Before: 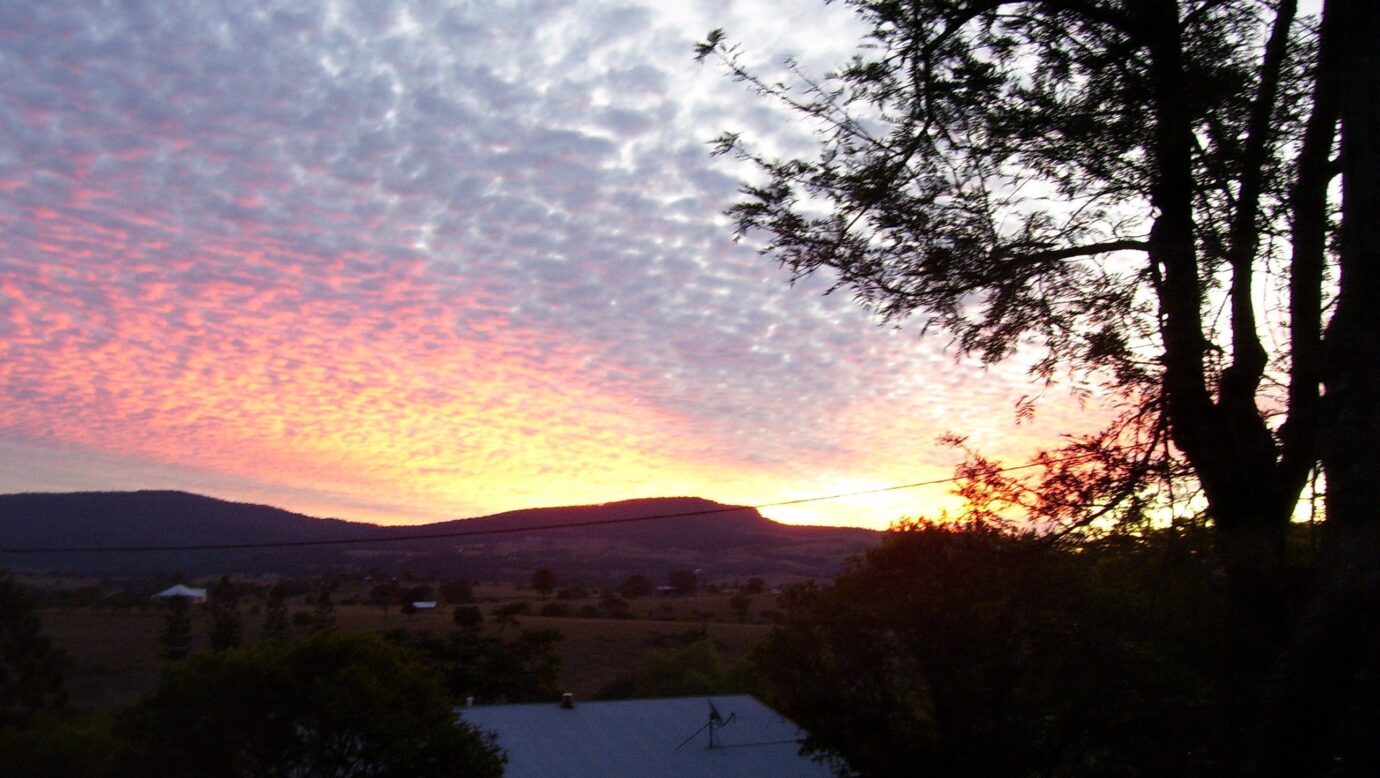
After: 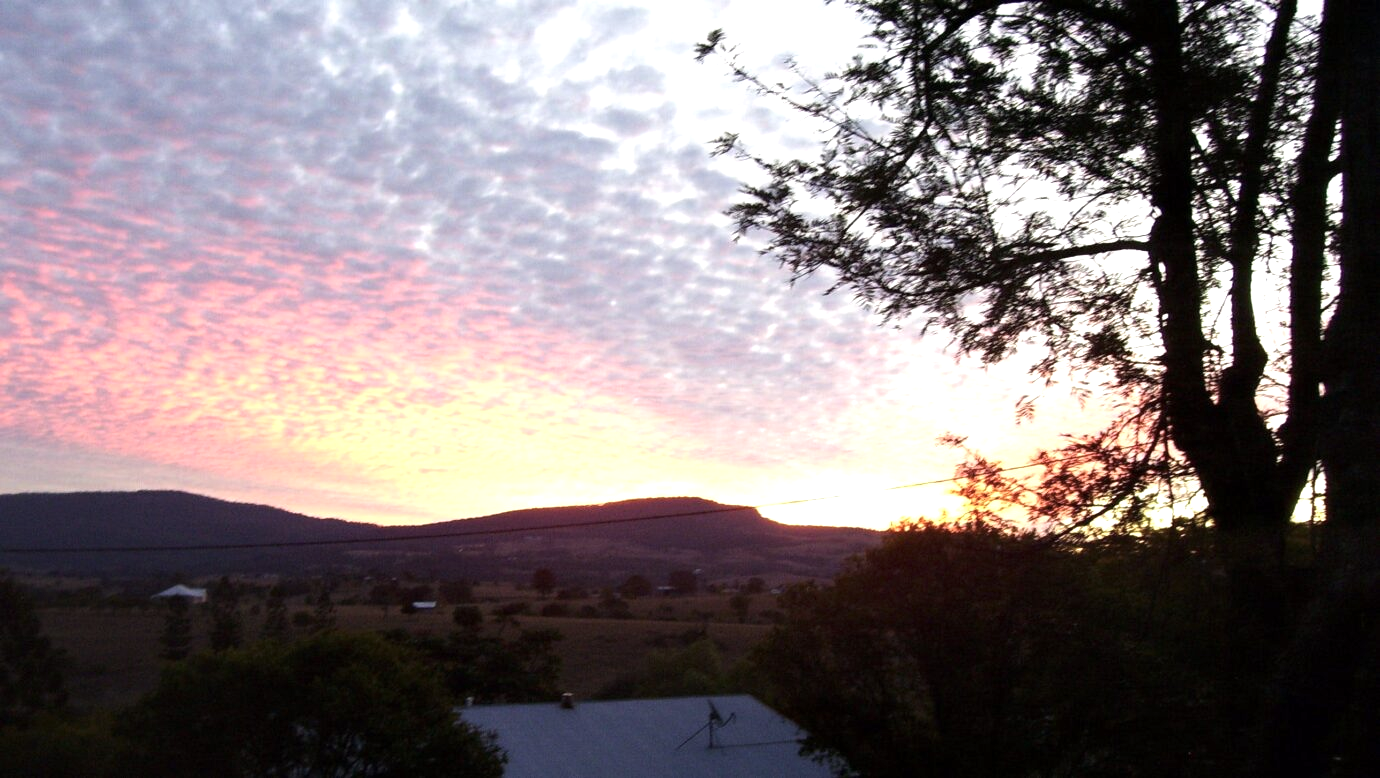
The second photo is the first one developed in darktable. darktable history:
exposure: exposure 0.566 EV, compensate highlight preservation false
contrast brightness saturation: contrast 0.064, brightness -0.013, saturation -0.227
